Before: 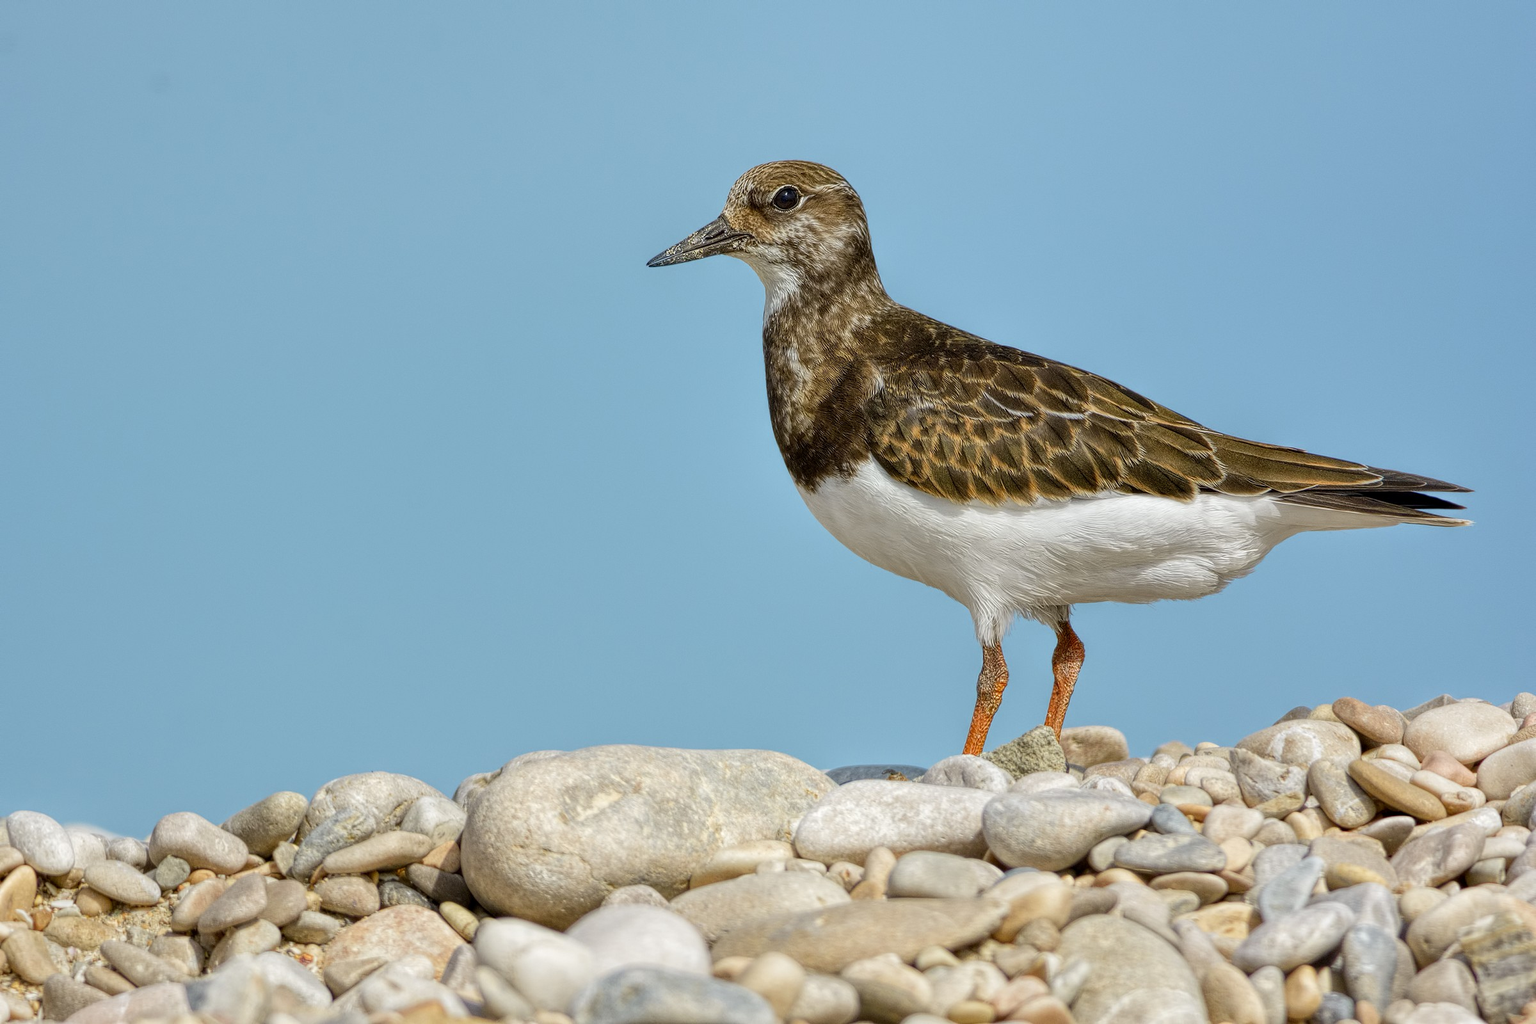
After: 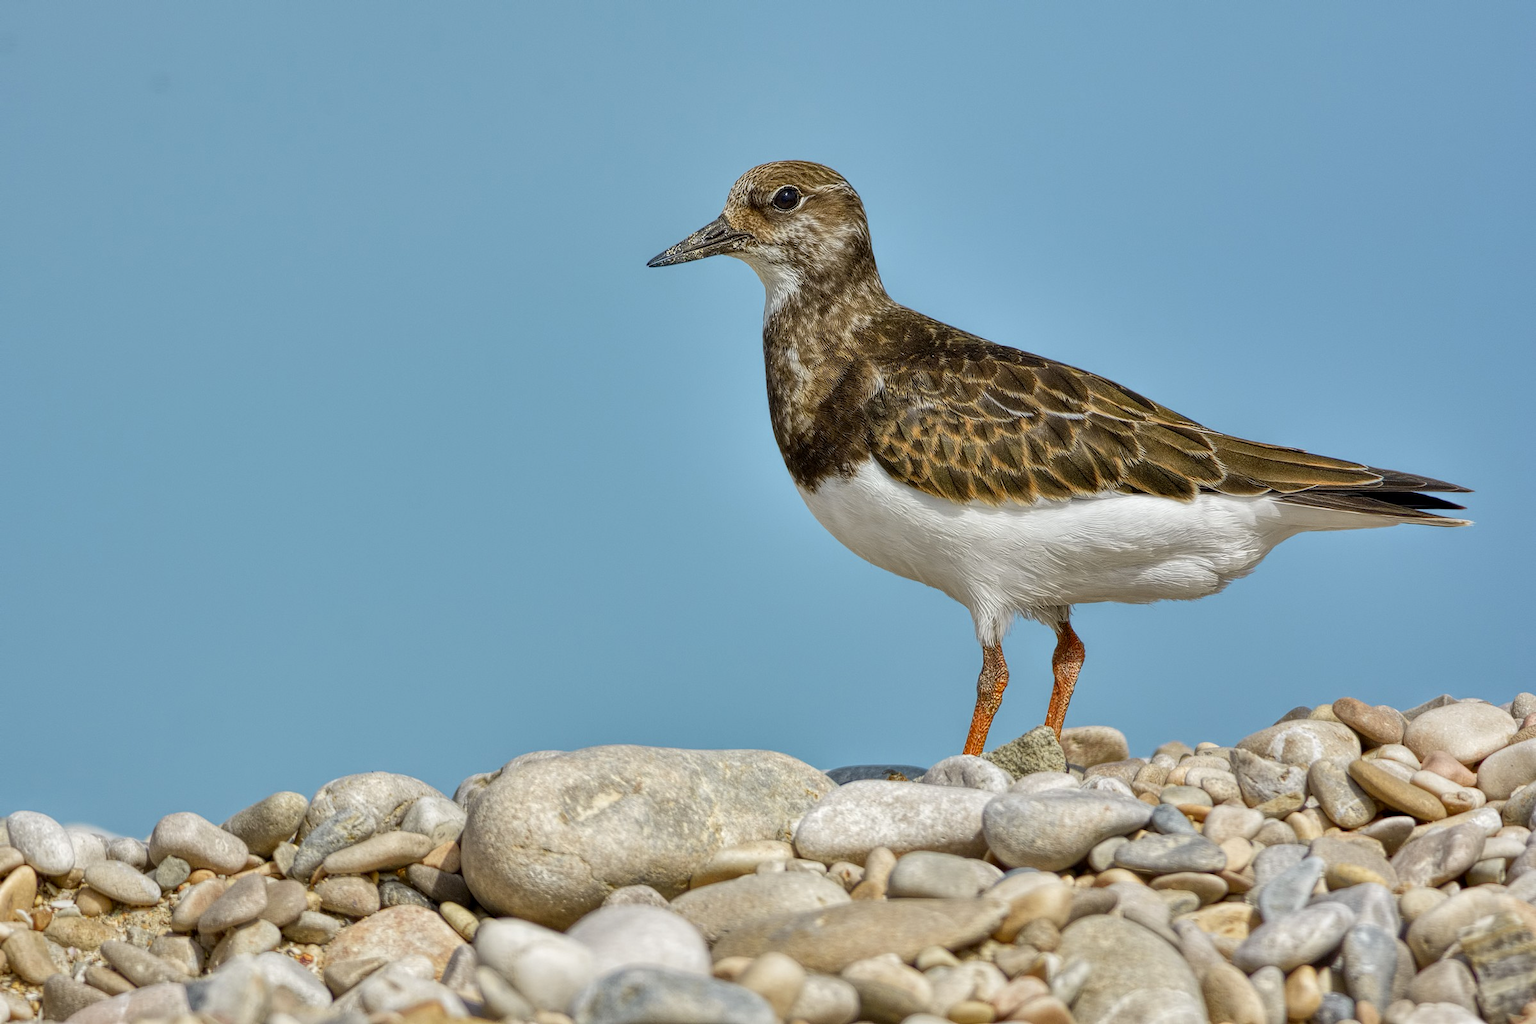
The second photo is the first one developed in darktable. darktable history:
shadows and highlights: highlights color adjustment 72.52%, soften with gaussian
